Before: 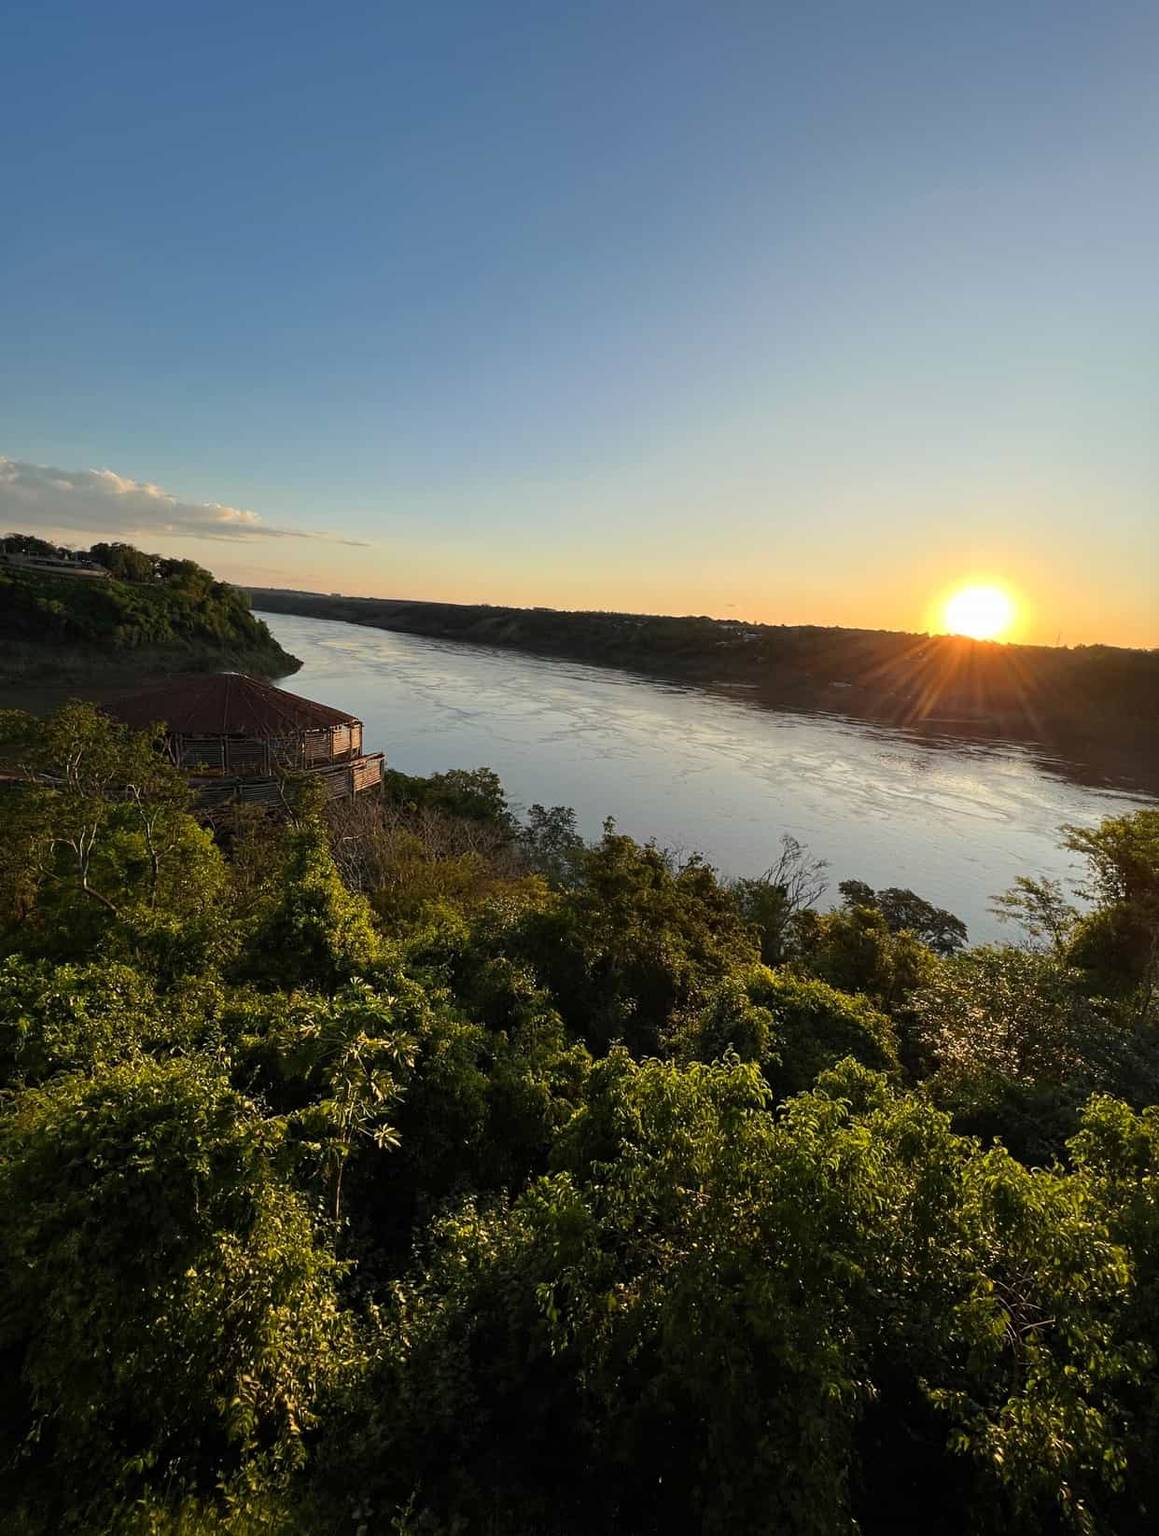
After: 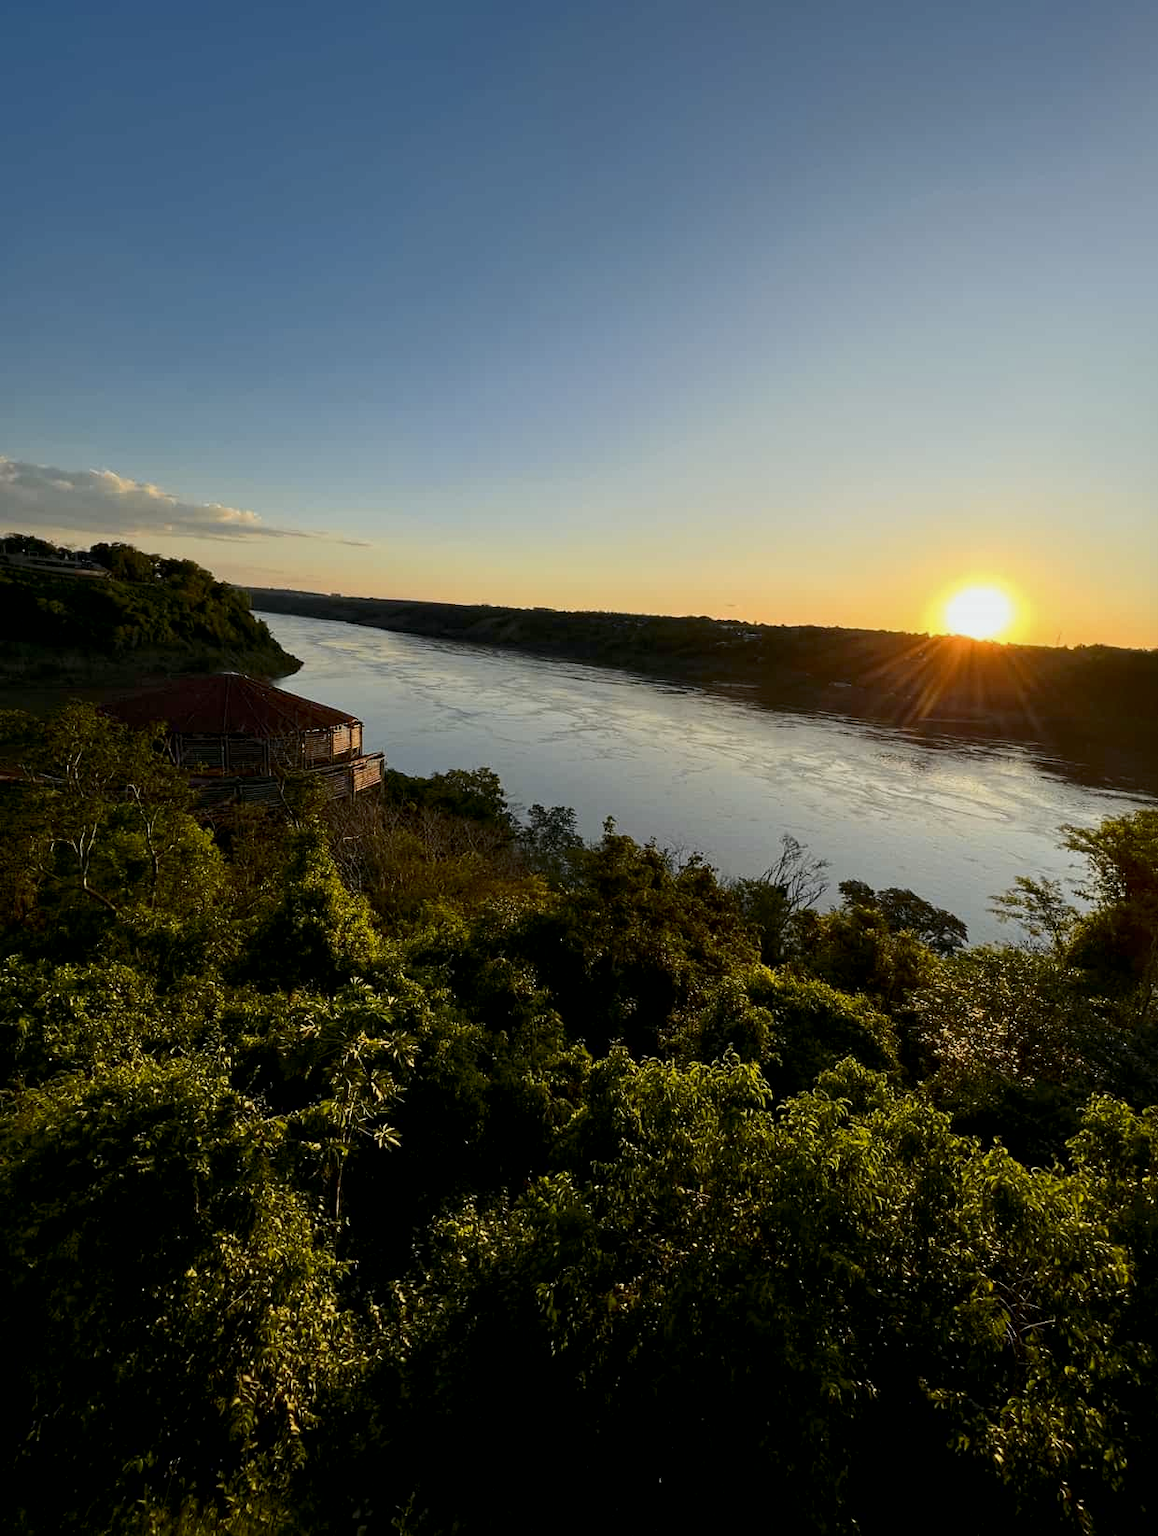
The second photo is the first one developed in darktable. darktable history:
exposure: black level correction 0.006, exposure -0.22 EV, compensate exposure bias true, compensate highlight preservation false
tone curve: curves: ch0 [(0, 0) (0.227, 0.17) (0.766, 0.774) (1, 1)]; ch1 [(0, 0) (0.114, 0.127) (0.437, 0.452) (0.498, 0.495) (0.579, 0.576) (1, 1)]; ch2 [(0, 0) (0.233, 0.259) (0.493, 0.492) (0.568, 0.579) (1, 1)], color space Lab, independent channels, preserve colors none
